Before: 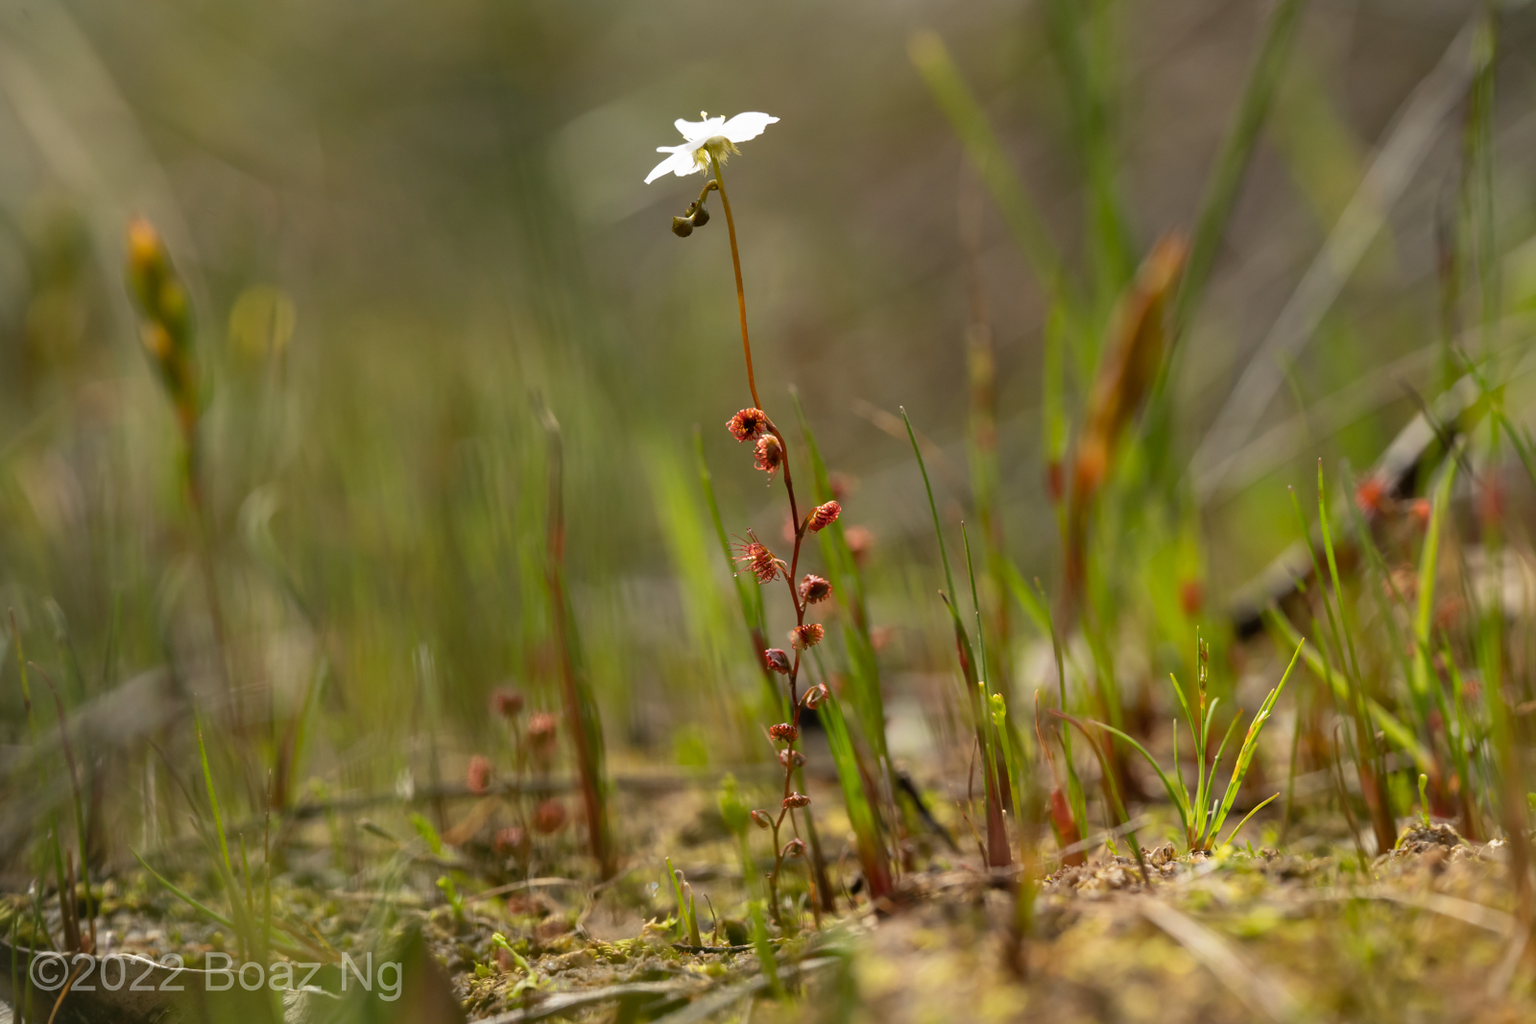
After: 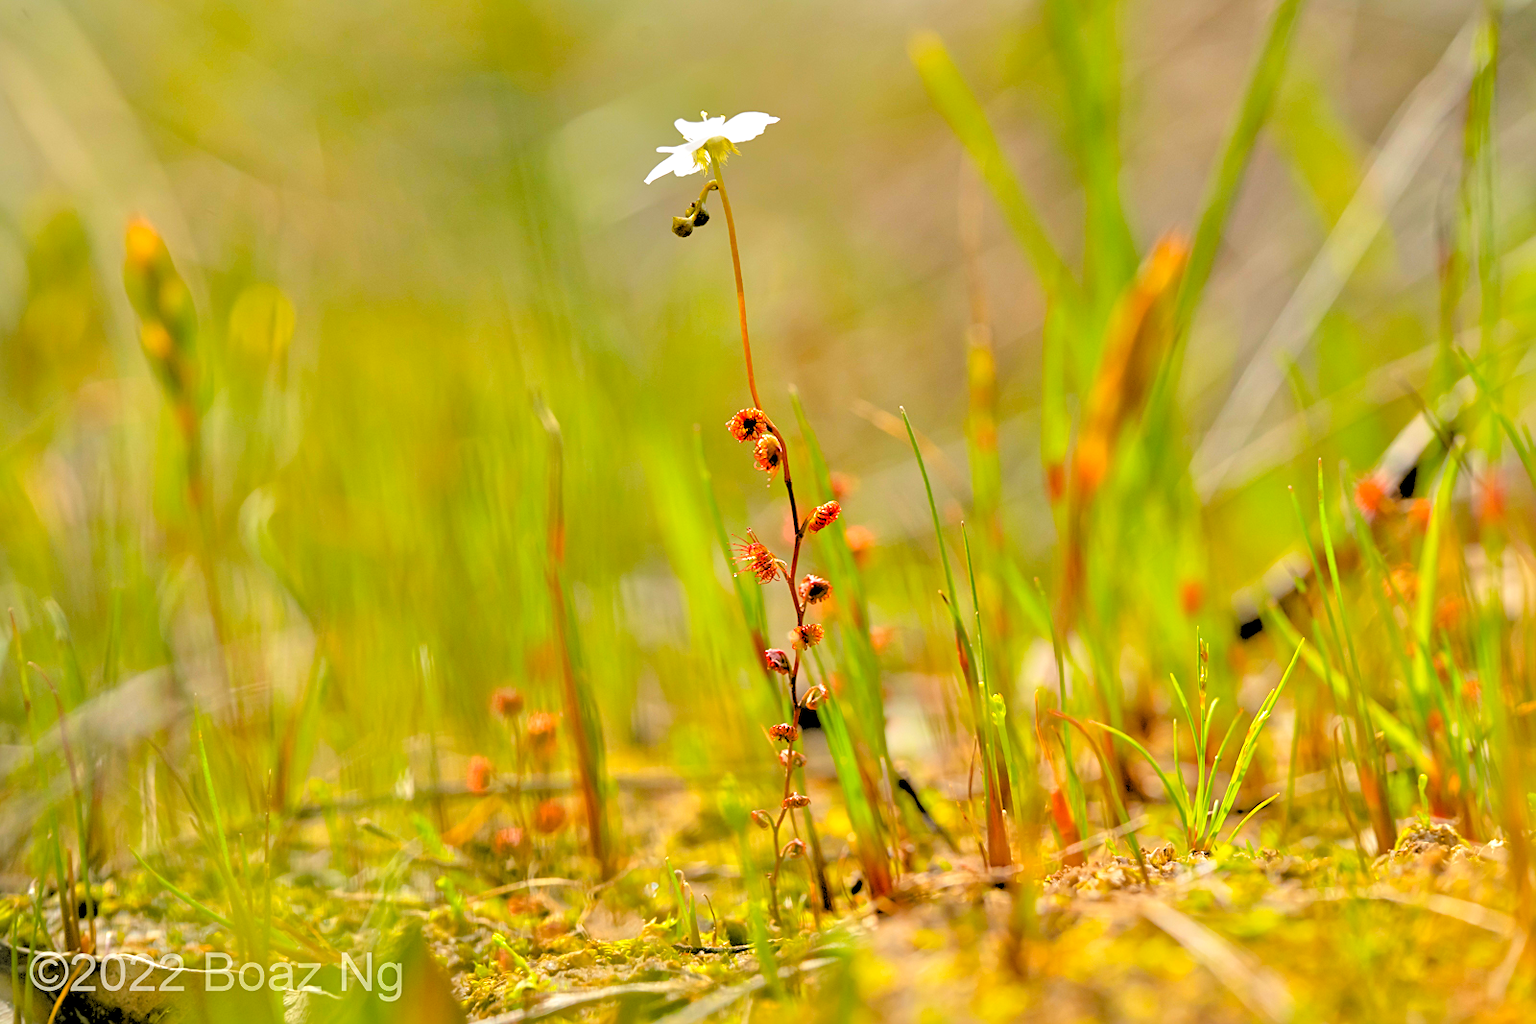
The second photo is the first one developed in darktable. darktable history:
tone equalizer: -7 EV 0.15 EV, -6 EV 0.6 EV, -5 EV 1.15 EV, -4 EV 1.33 EV, -3 EV 1.15 EV, -2 EV 0.6 EV, -1 EV 0.15 EV, mask exposure compensation -0.5 EV
color balance rgb: linear chroma grading › global chroma 15%, perceptual saturation grading › global saturation 30%
sharpen: radius 2.167, amount 0.381, threshold 0
rgb levels: levels [[0.027, 0.429, 0.996], [0, 0.5, 1], [0, 0.5, 1]]
